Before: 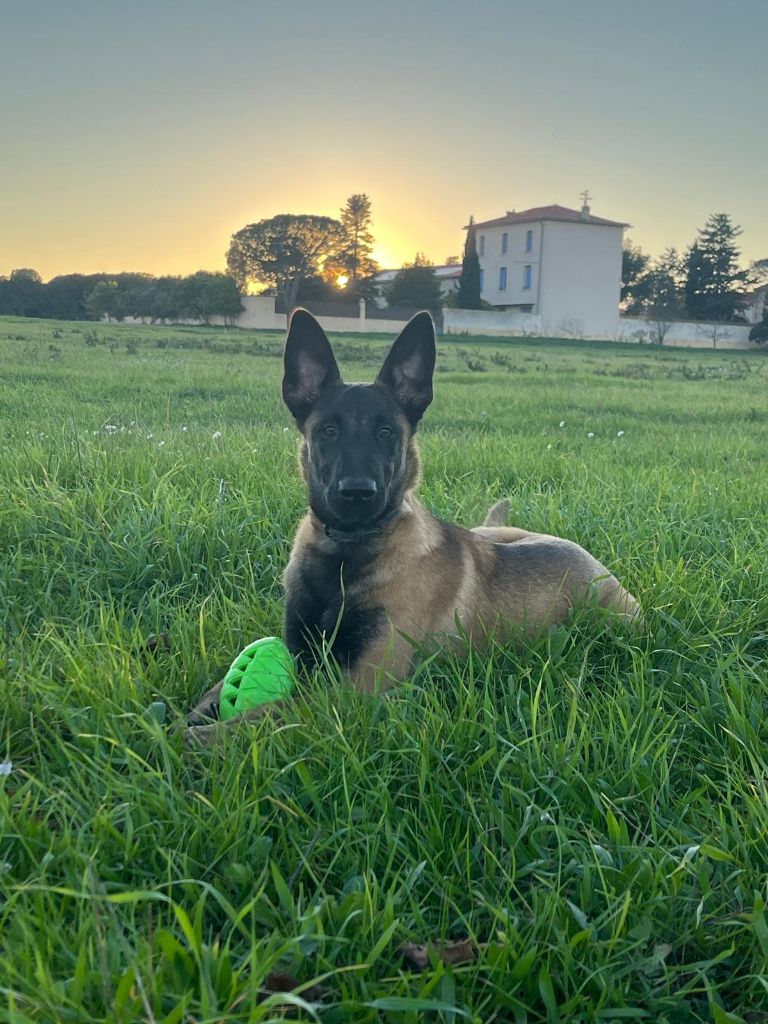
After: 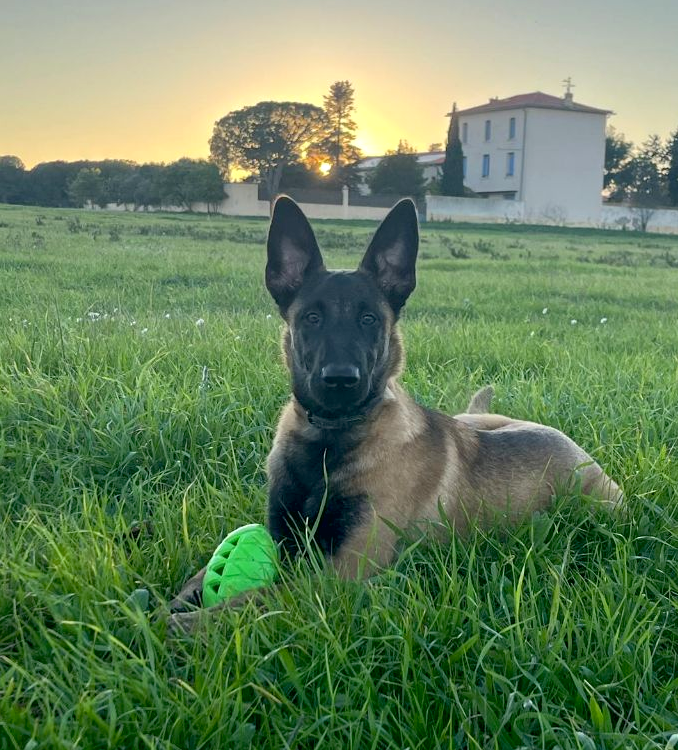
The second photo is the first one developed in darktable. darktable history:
contrast brightness saturation: contrast 0.049
crop and rotate: left 2.326%, top 11.131%, right 9.364%, bottom 15.572%
exposure: black level correction 0.009, exposure 0.112 EV, compensate highlight preservation false
